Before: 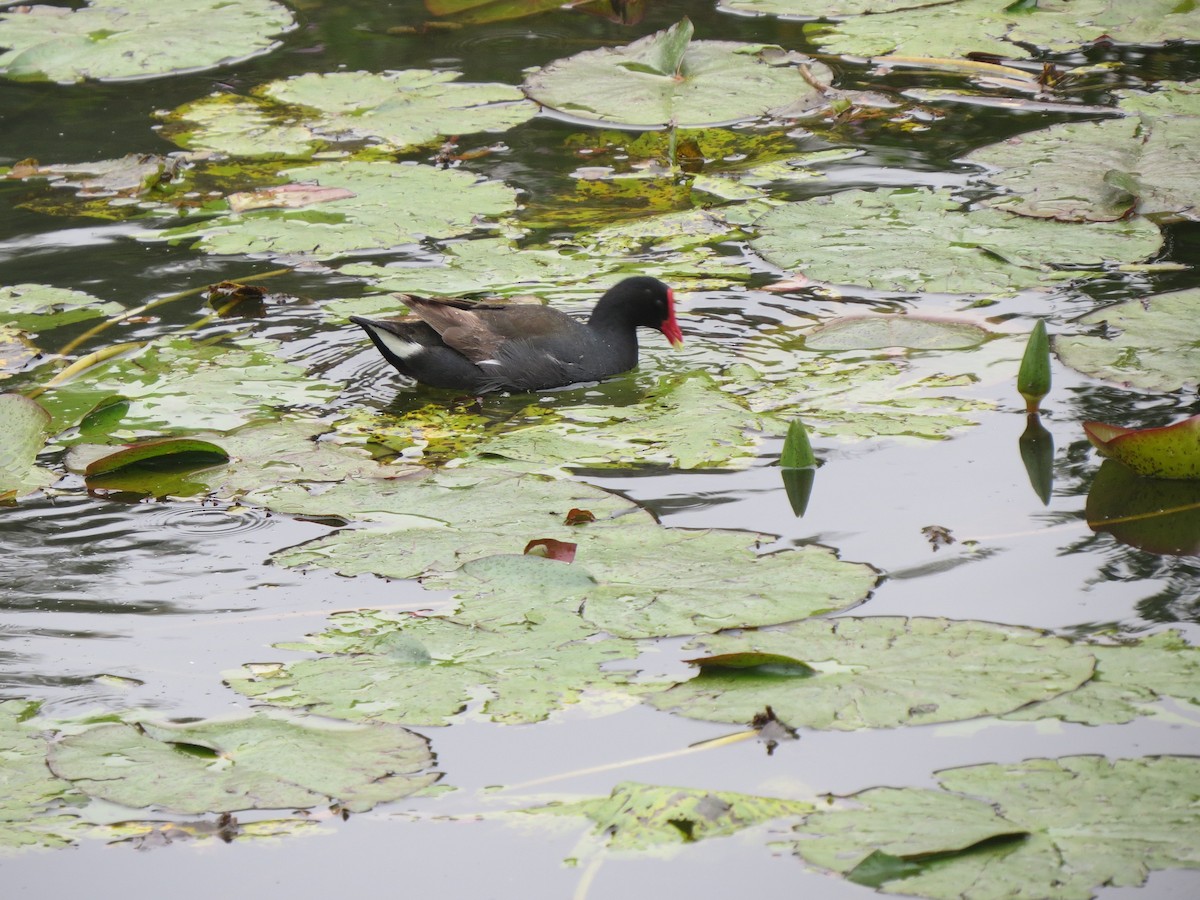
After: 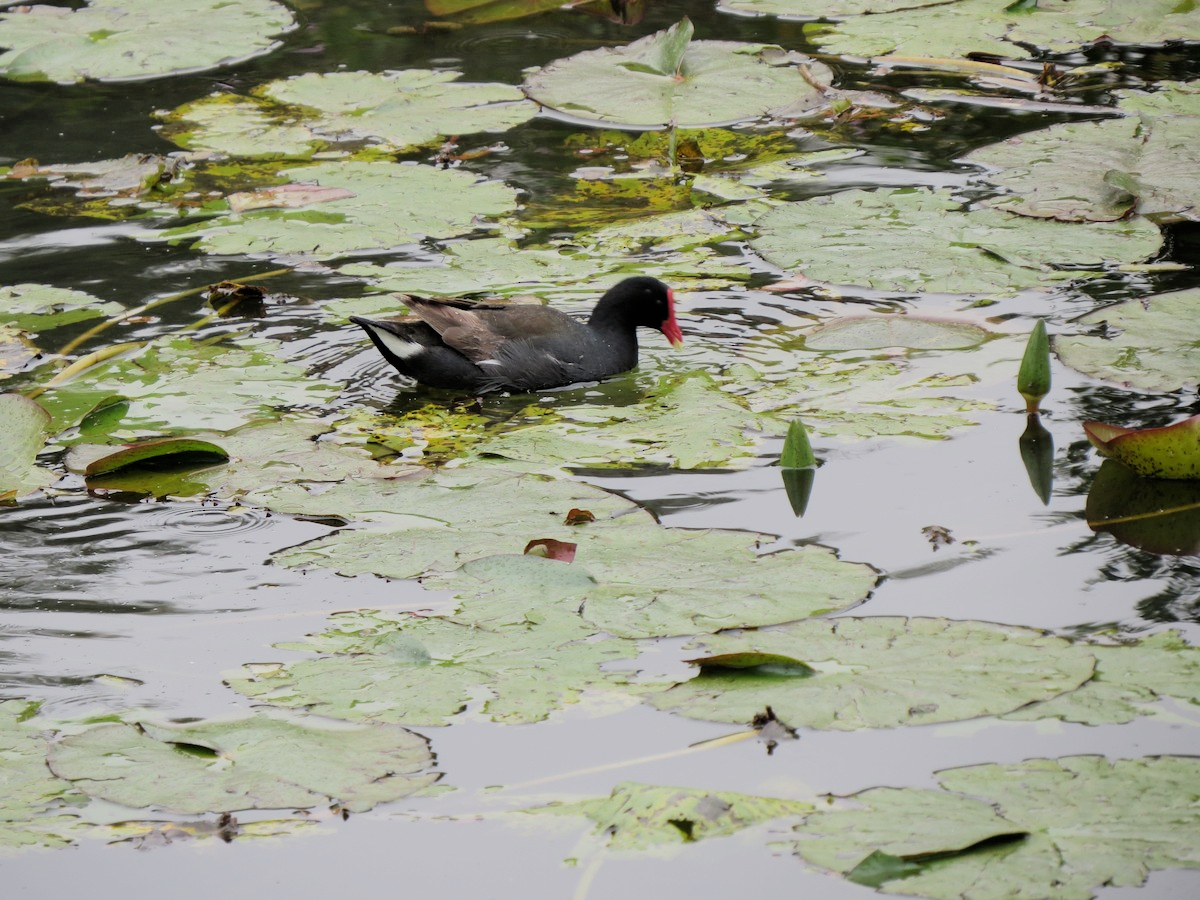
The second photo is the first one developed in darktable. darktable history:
filmic rgb: black relative exposure -5.1 EV, white relative exposure 3.96 EV, hardness 2.9, contrast 1.096, highlights saturation mix -20.49%
